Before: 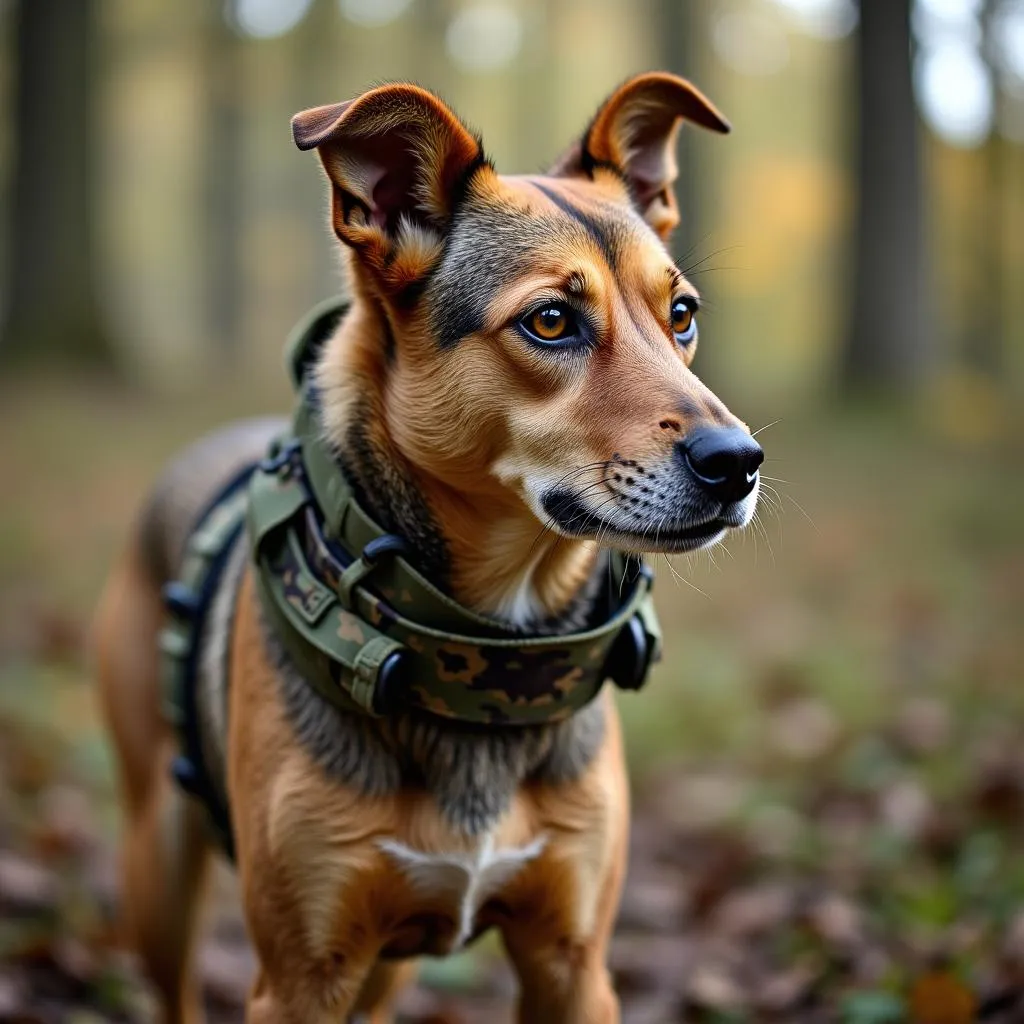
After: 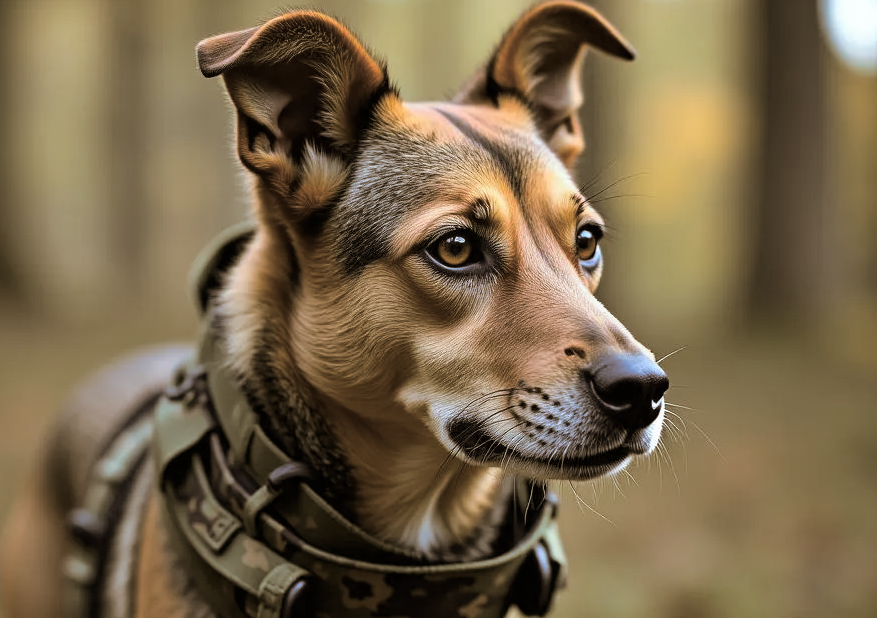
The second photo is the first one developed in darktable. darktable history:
crop and rotate: left 9.345%, top 7.22%, right 4.982%, bottom 32.331%
split-toning: shadows › hue 37.98°, highlights › hue 185.58°, balance -55.261
